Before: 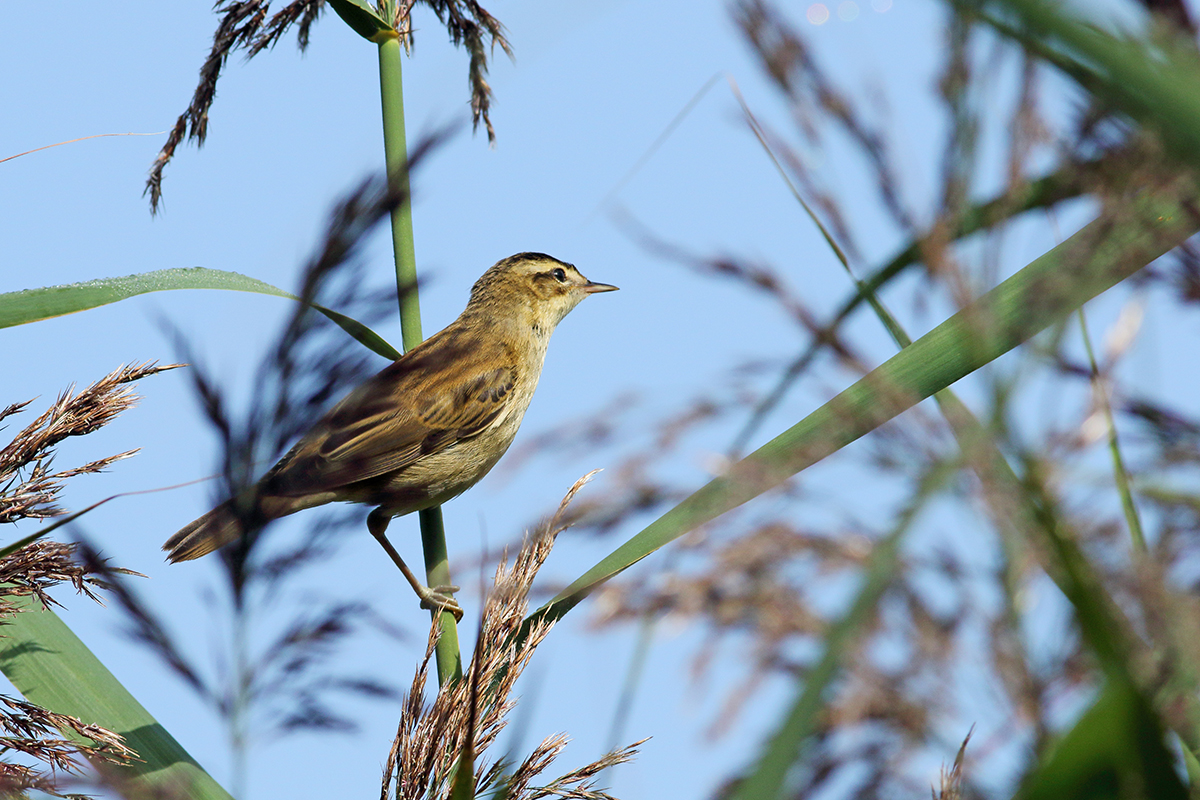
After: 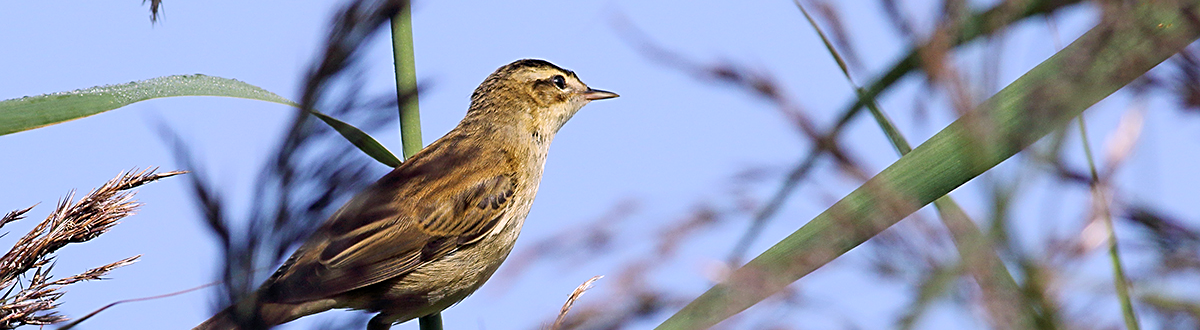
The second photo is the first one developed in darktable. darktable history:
crop and rotate: top 24.138%, bottom 34.583%
color calibration: output R [1.063, -0.012, -0.003, 0], output B [-0.079, 0.047, 1, 0], x 0.367, y 0.375, temperature 4380.67 K
sharpen: on, module defaults
